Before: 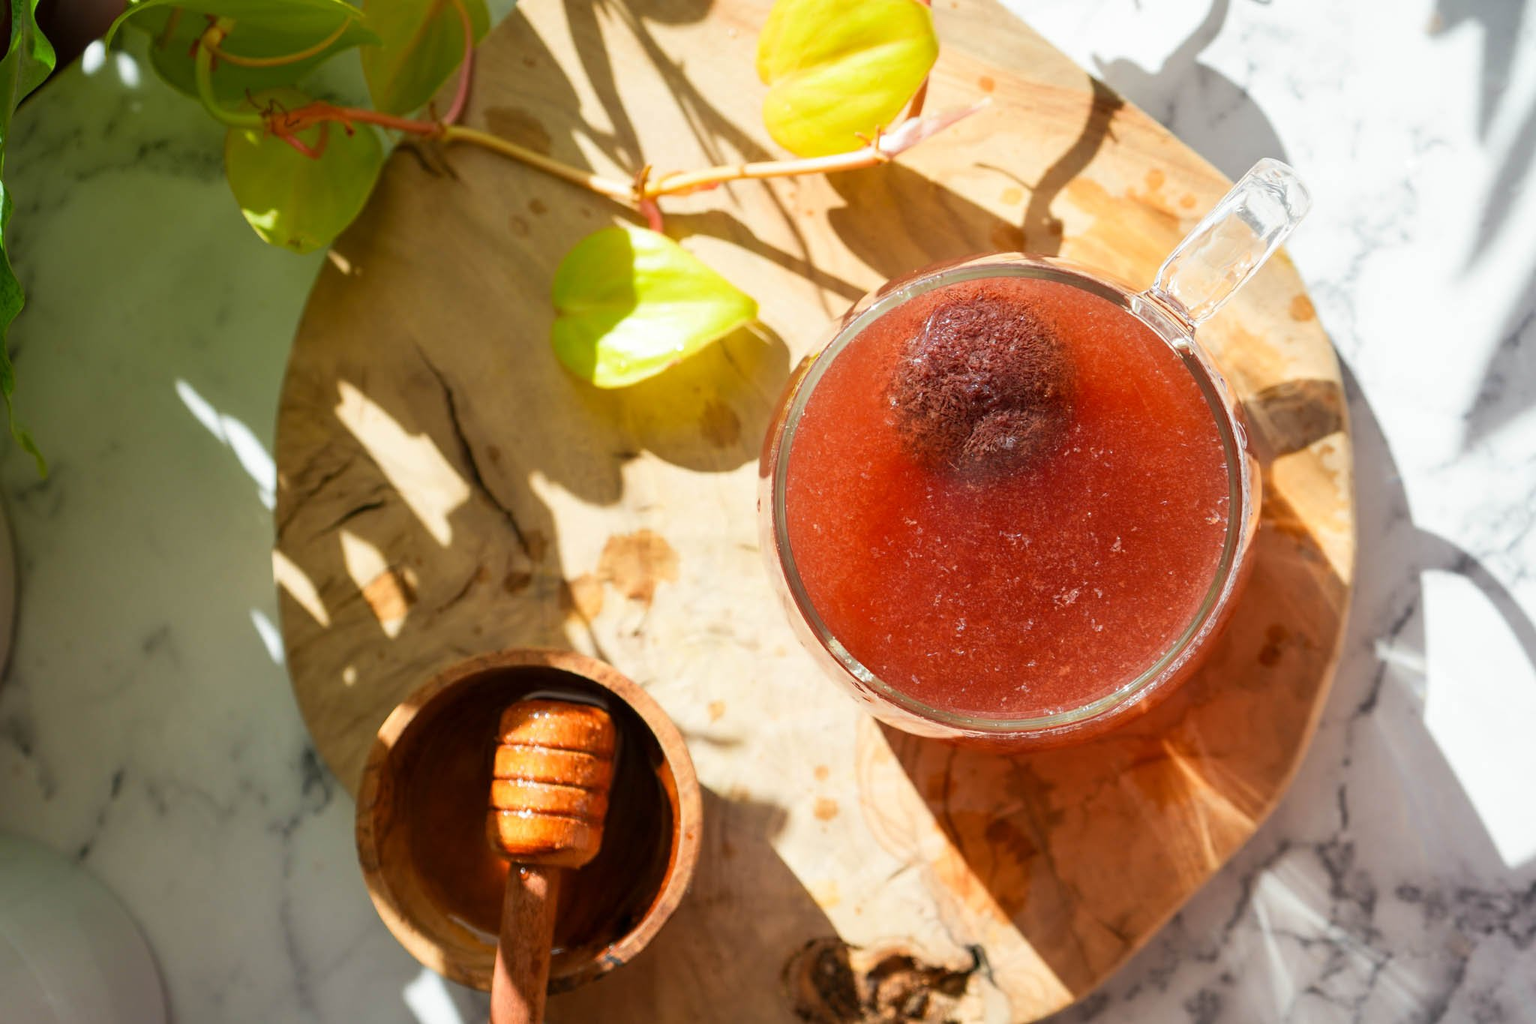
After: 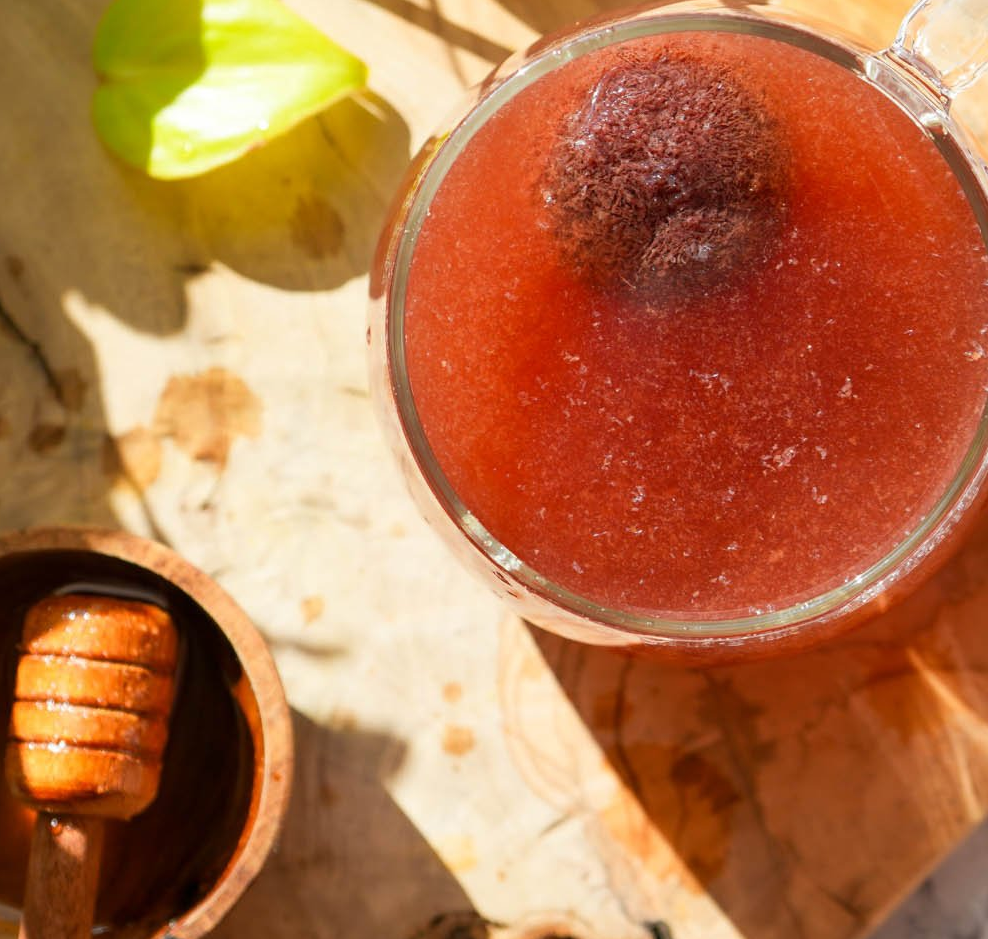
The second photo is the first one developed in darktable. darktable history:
crop: left 31.412%, top 24.795%, right 20.306%, bottom 6.395%
